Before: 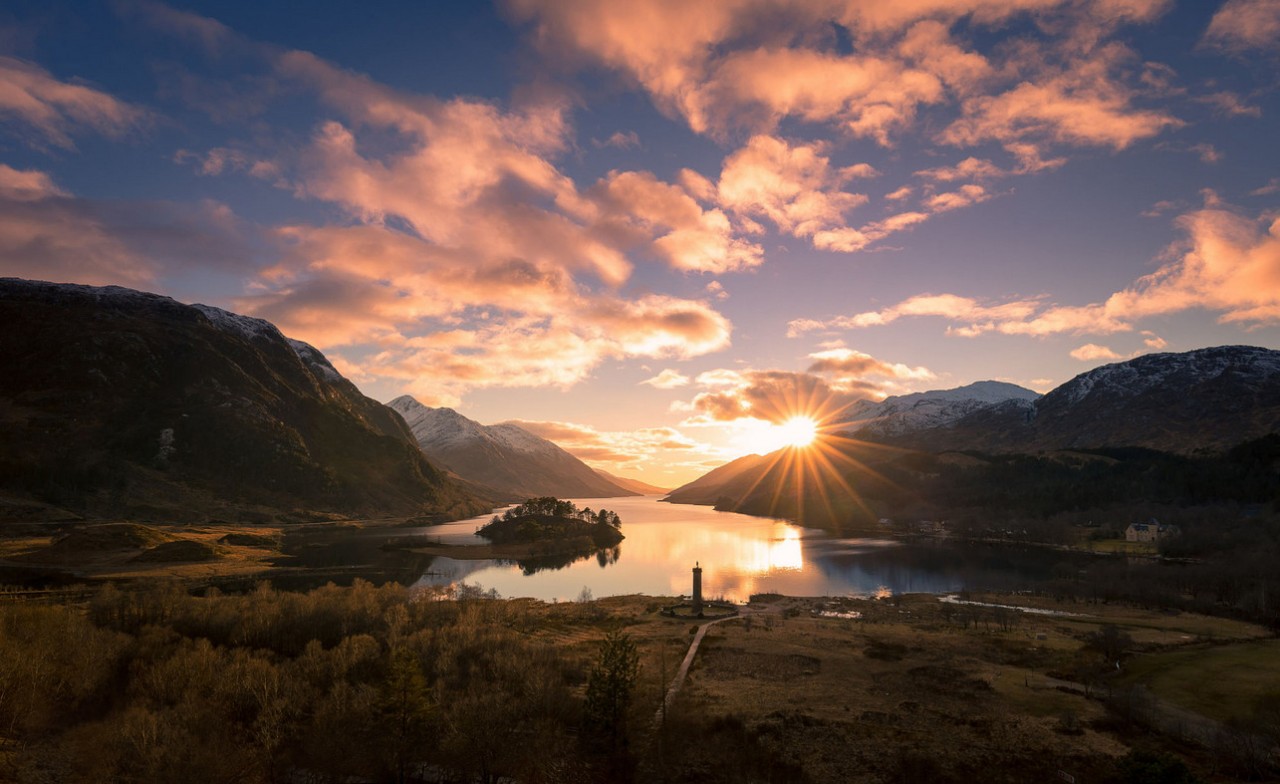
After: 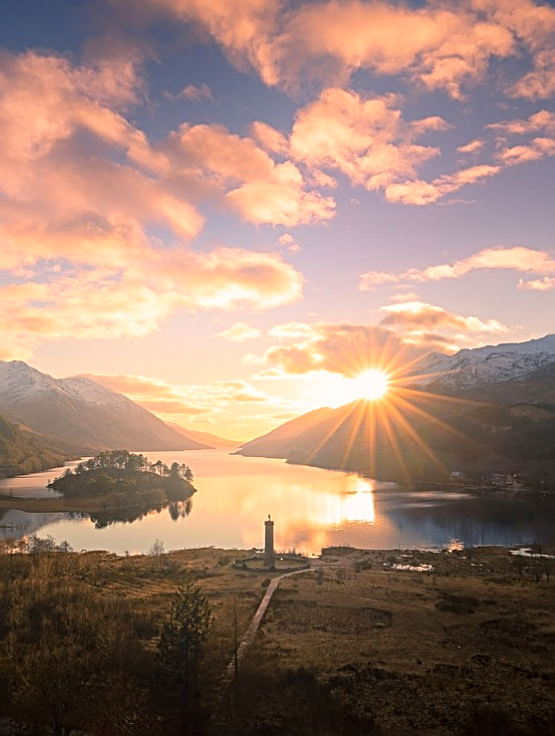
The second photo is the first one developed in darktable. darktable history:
sharpen: radius 2.584, amount 0.688
bloom: threshold 82.5%, strength 16.25%
crop: left 33.452%, top 6.025%, right 23.155%
